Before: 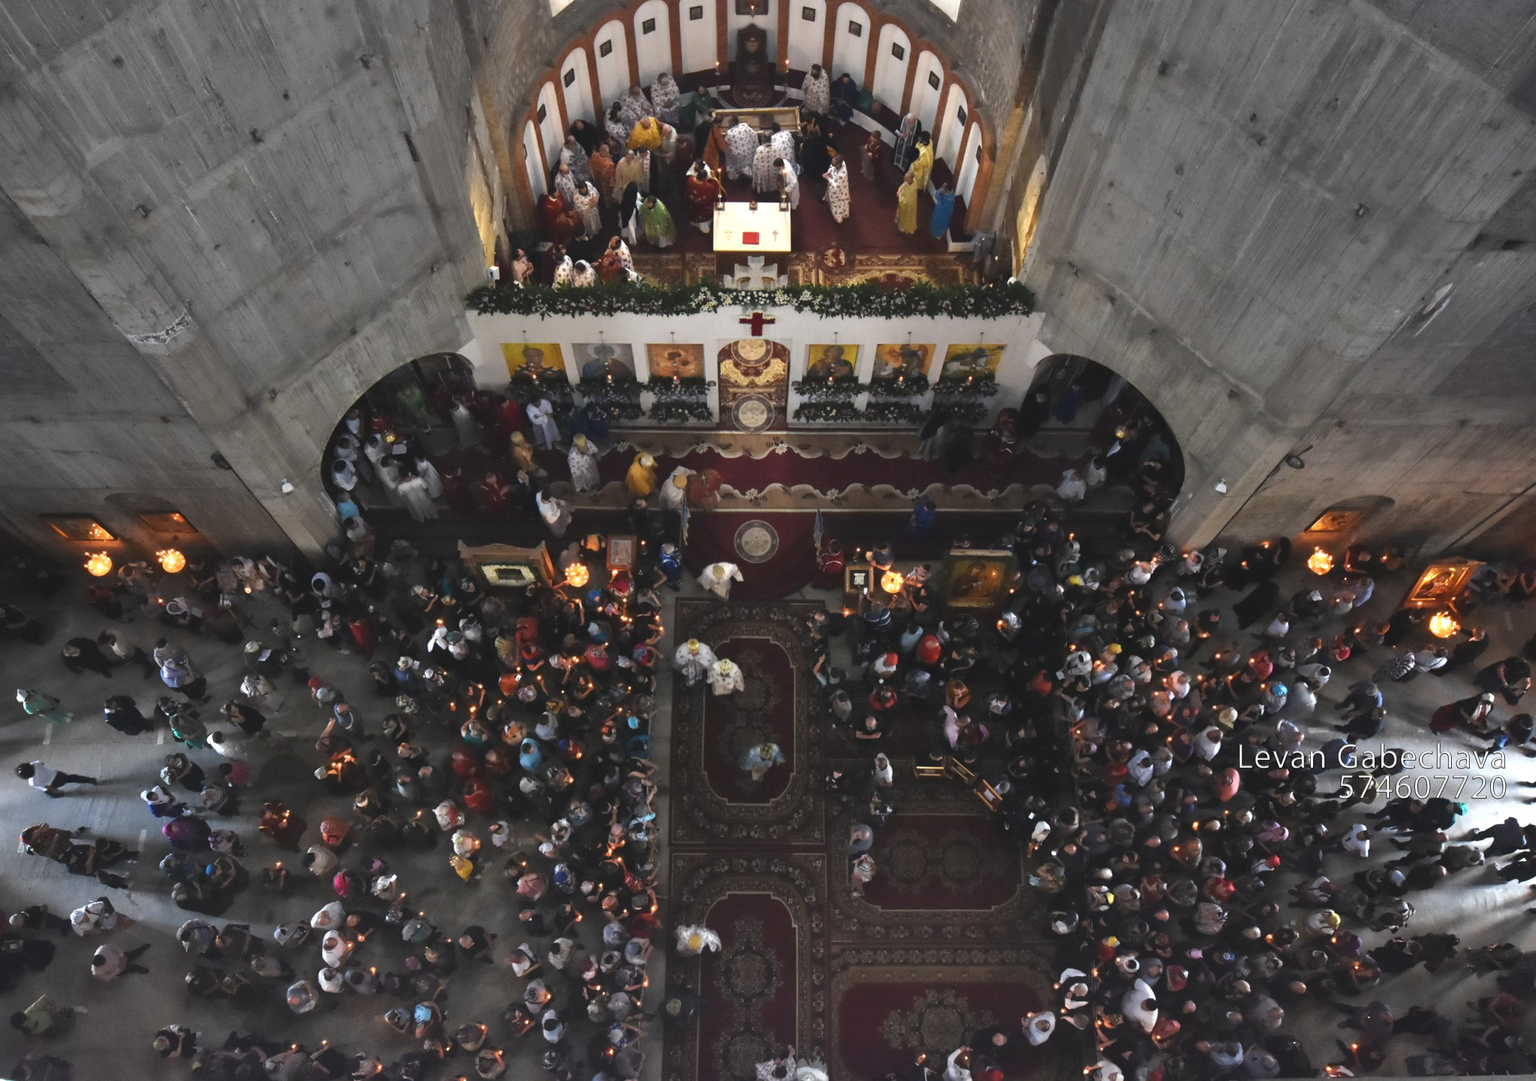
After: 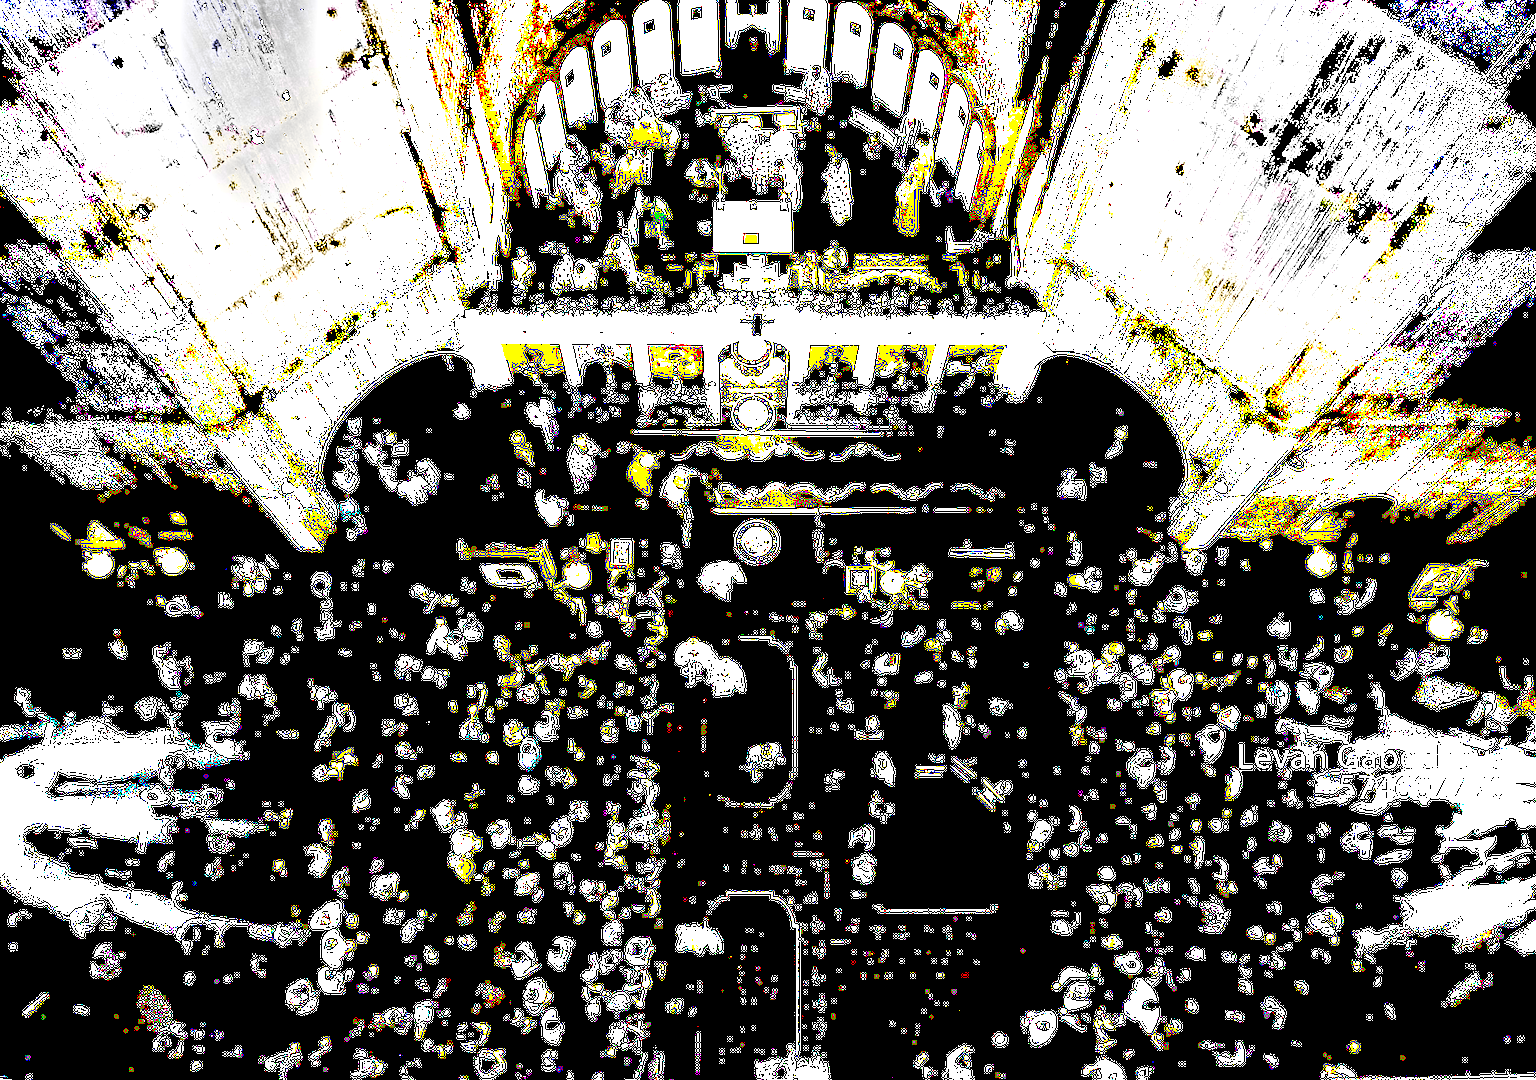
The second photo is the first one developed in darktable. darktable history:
sharpen: on, module defaults
shadows and highlights: shadows 53.17, soften with gaussian
exposure: black level correction 0.098, exposure 3.049 EV, compensate highlight preservation false
